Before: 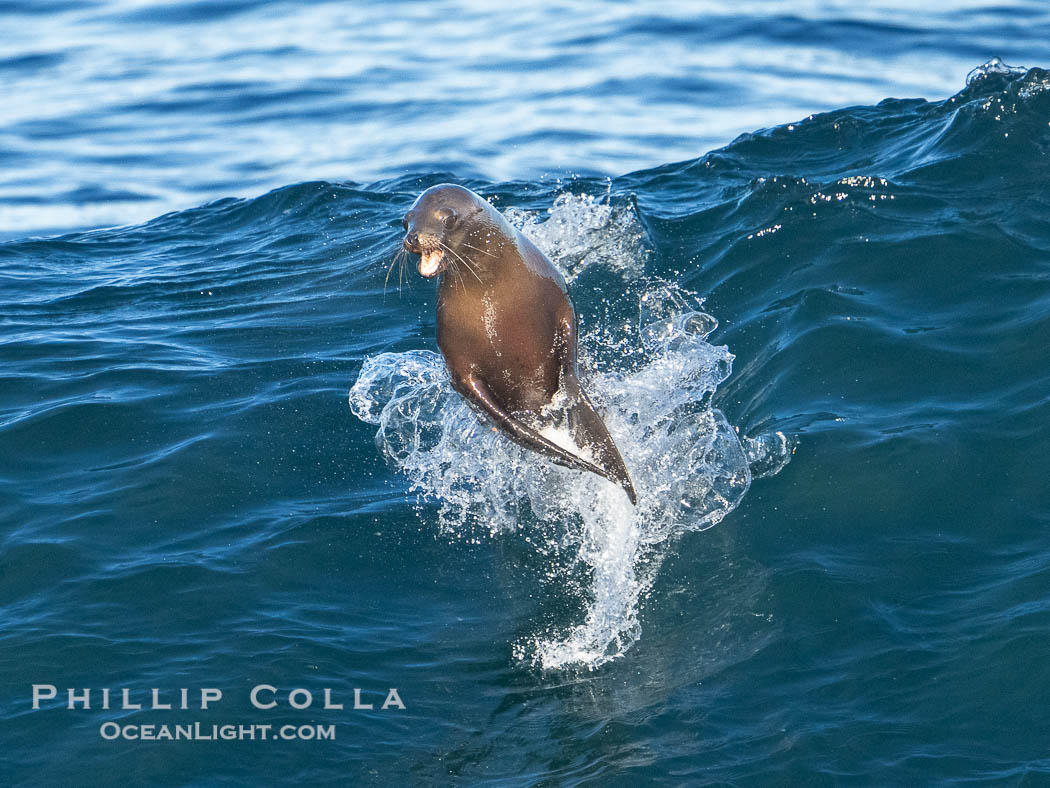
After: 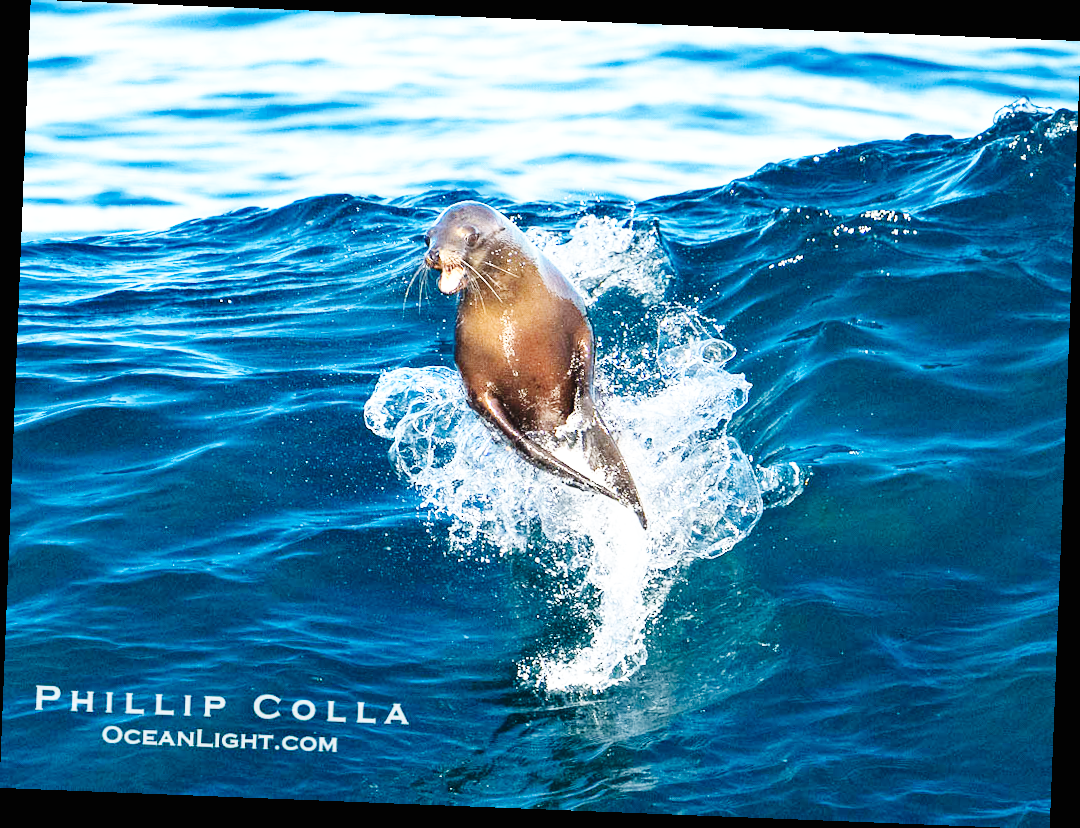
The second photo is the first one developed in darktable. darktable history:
color balance rgb: linear chroma grading › global chroma 10%, global vibrance 10%, contrast 15%, saturation formula JzAzBz (2021)
rotate and perspective: rotation 2.27°, automatic cropping off
base curve: curves: ch0 [(0, 0) (0, 0) (0.002, 0.001) (0.008, 0.003) (0.019, 0.011) (0.037, 0.037) (0.064, 0.11) (0.102, 0.232) (0.152, 0.379) (0.216, 0.524) (0.296, 0.665) (0.394, 0.789) (0.512, 0.881) (0.651, 0.945) (0.813, 0.986) (1, 1)], preserve colors none
